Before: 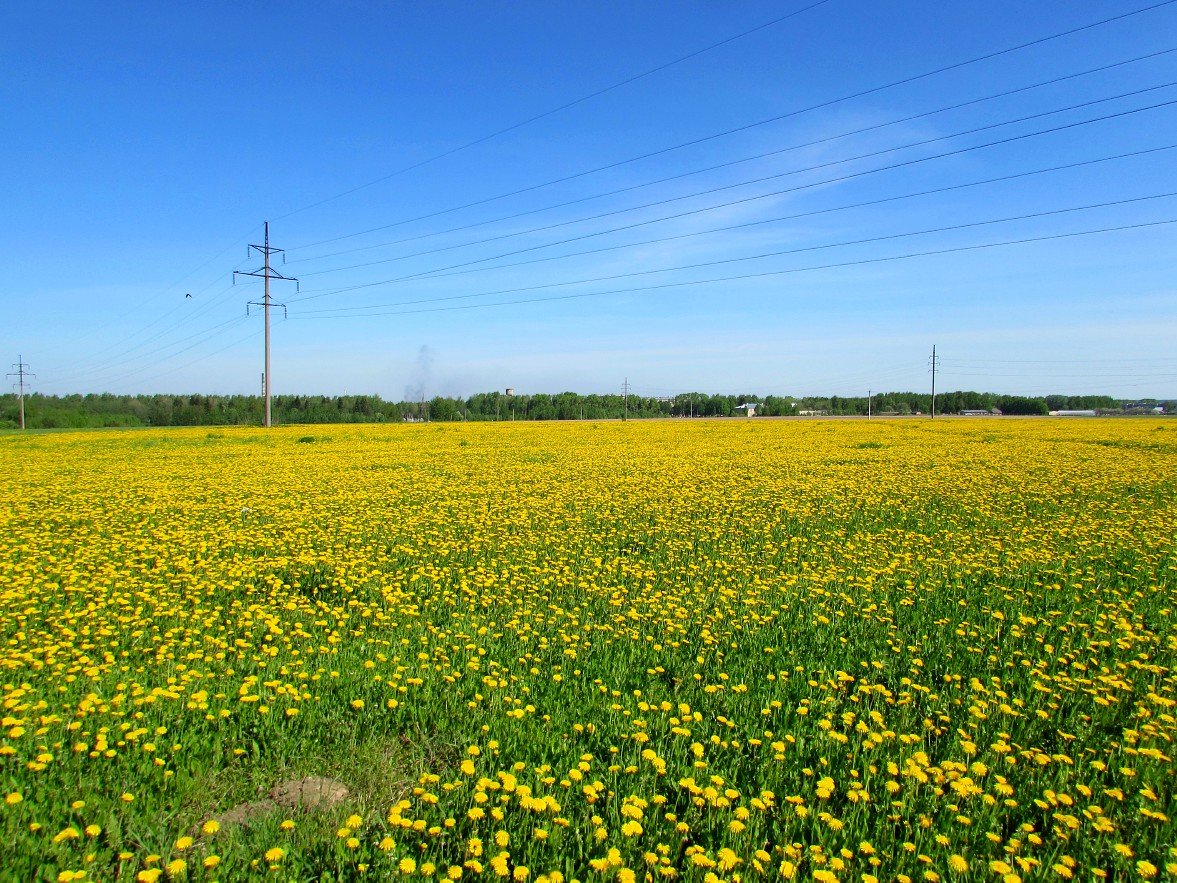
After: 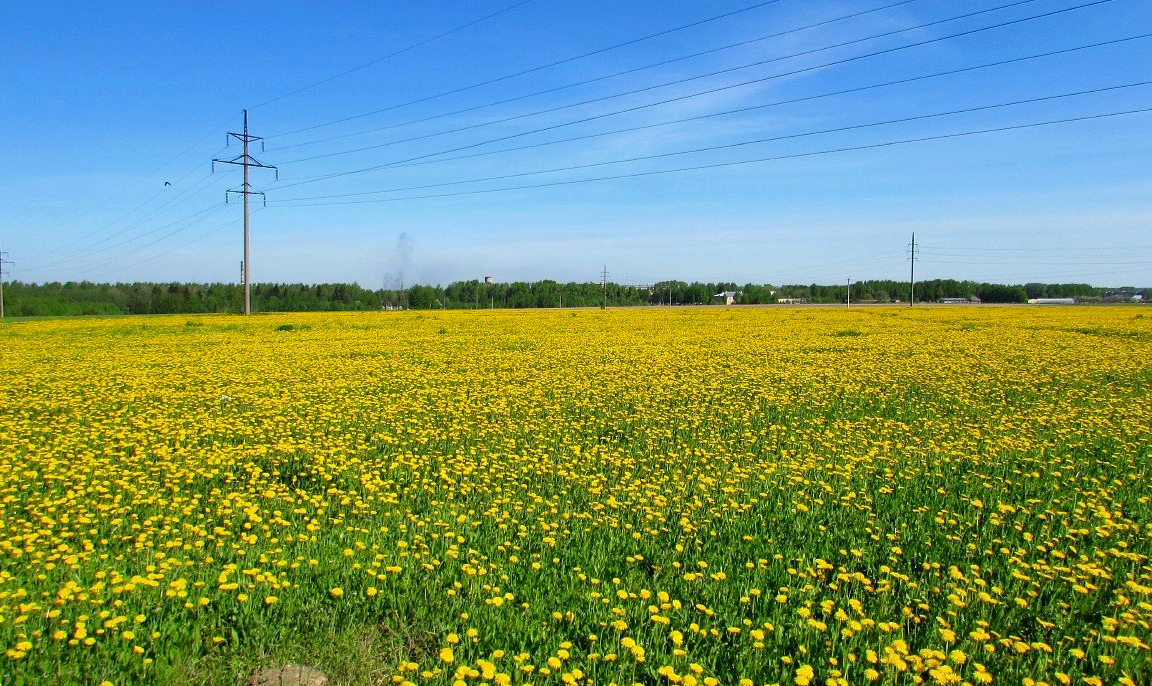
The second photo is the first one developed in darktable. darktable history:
crop and rotate: left 1.841%, top 12.855%, right 0.26%, bottom 9.386%
shadows and highlights: soften with gaussian
